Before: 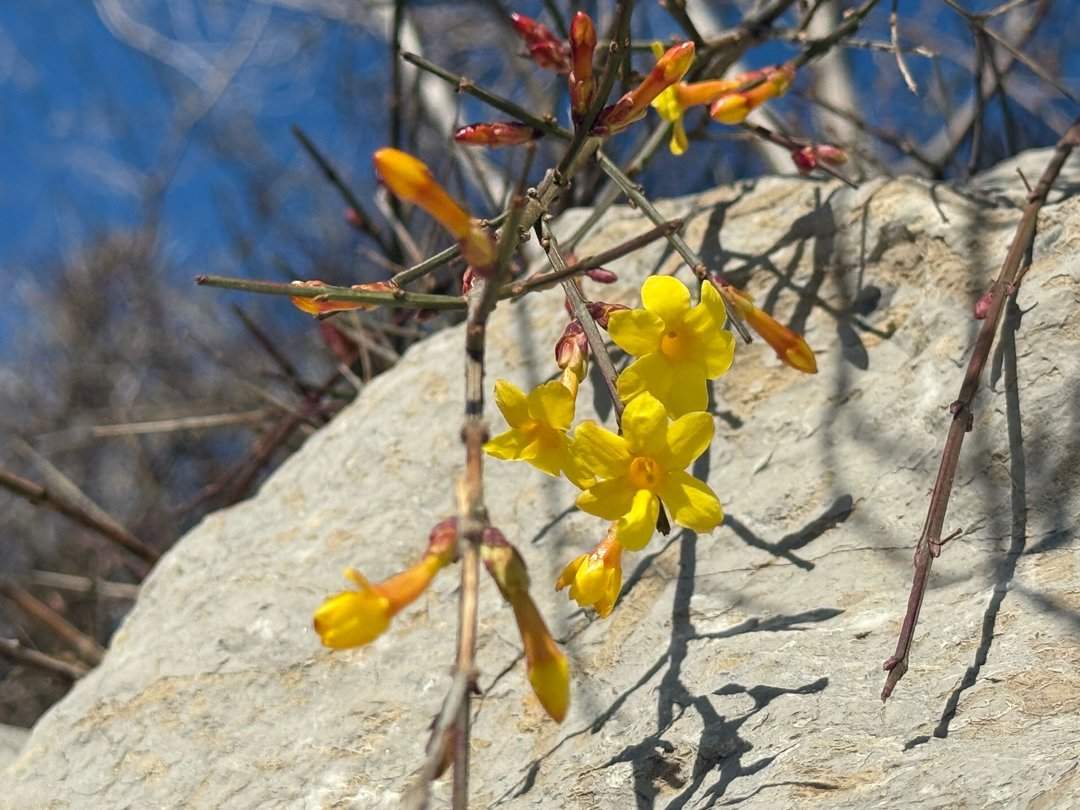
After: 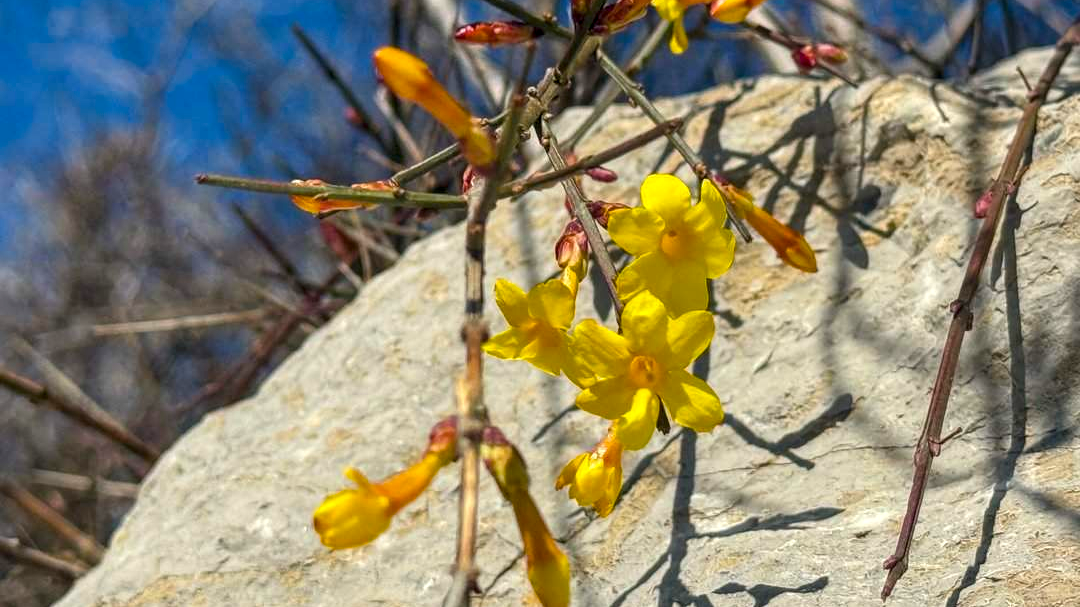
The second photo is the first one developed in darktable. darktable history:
local contrast: detail 130%
color balance rgb: perceptual saturation grading › global saturation 25%, global vibrance 20%
crop and rotate: top 12.5%, bottom 12.5%
